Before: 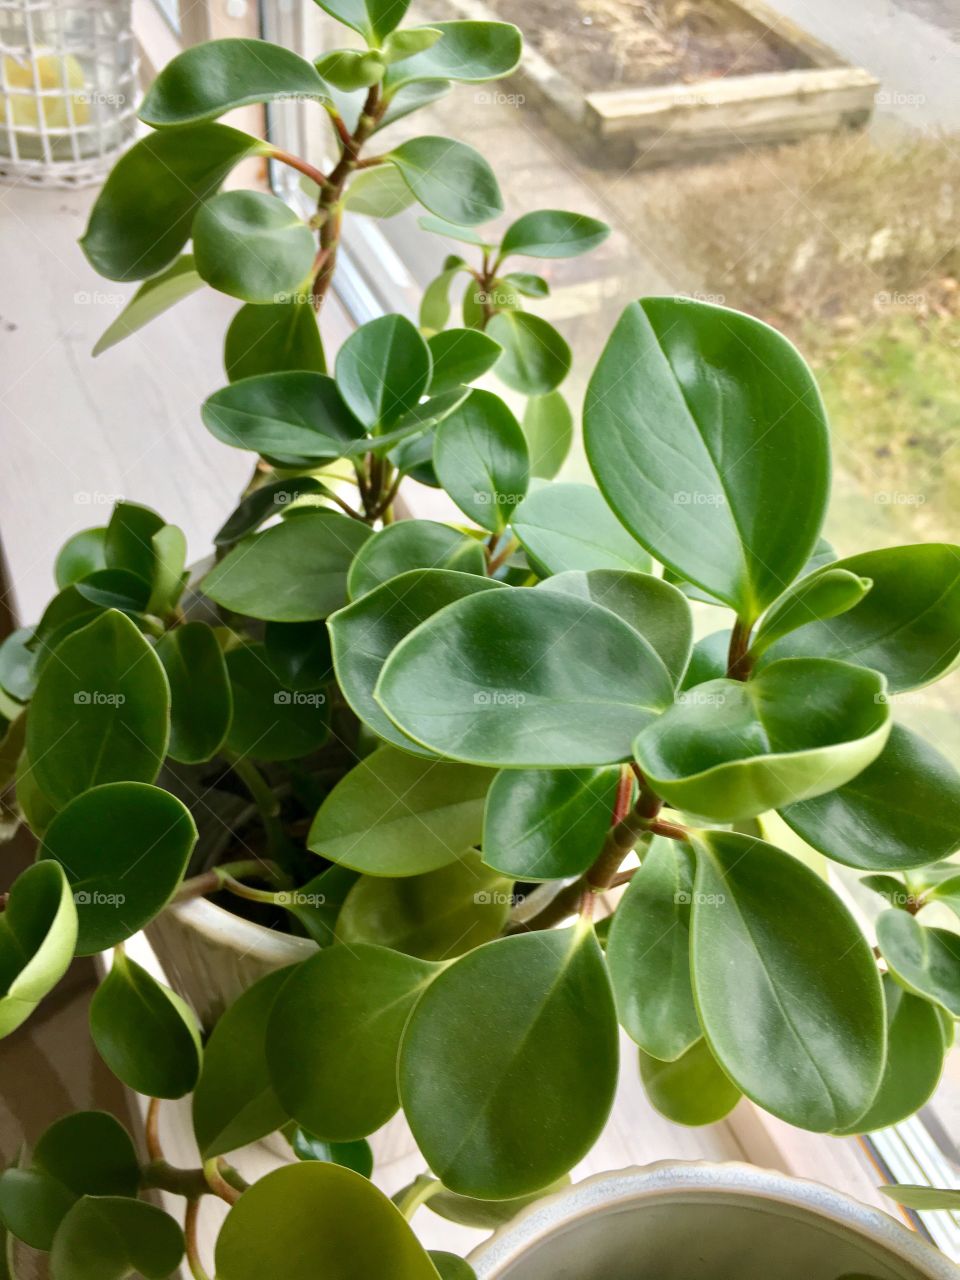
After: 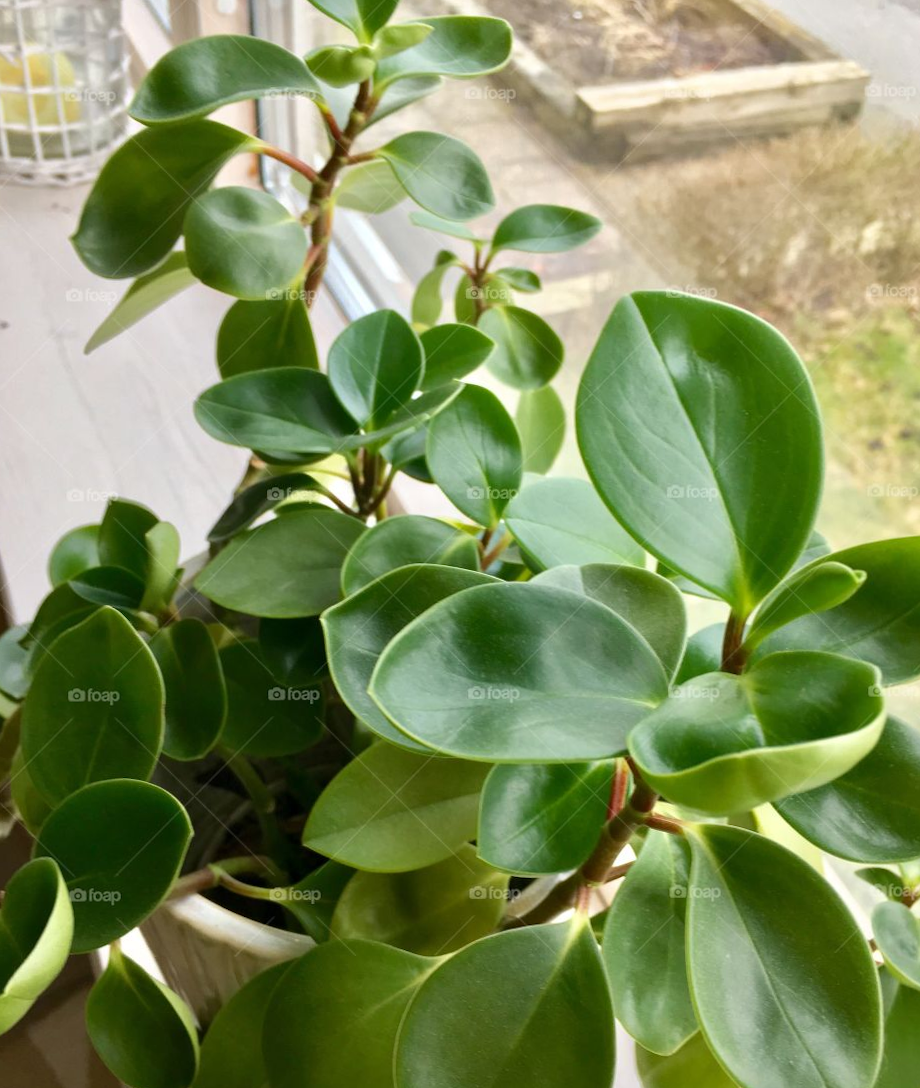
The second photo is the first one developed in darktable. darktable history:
crop and rotate: angle 0.351°, left 0.238%, right 3.148%, bottom 14.299%
